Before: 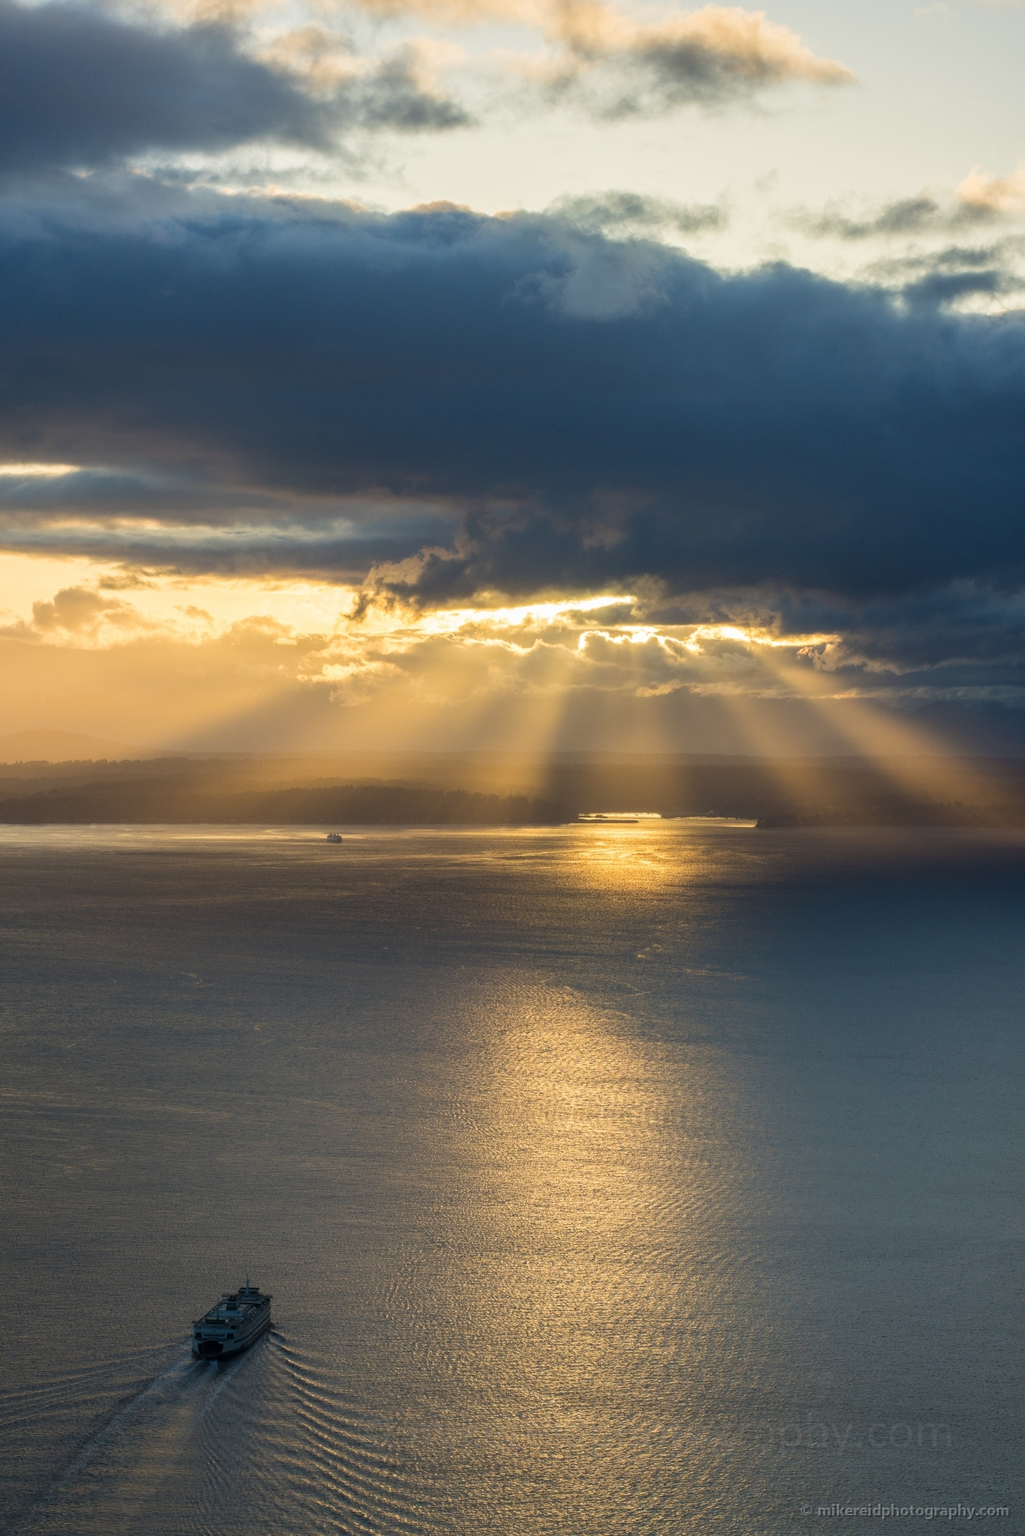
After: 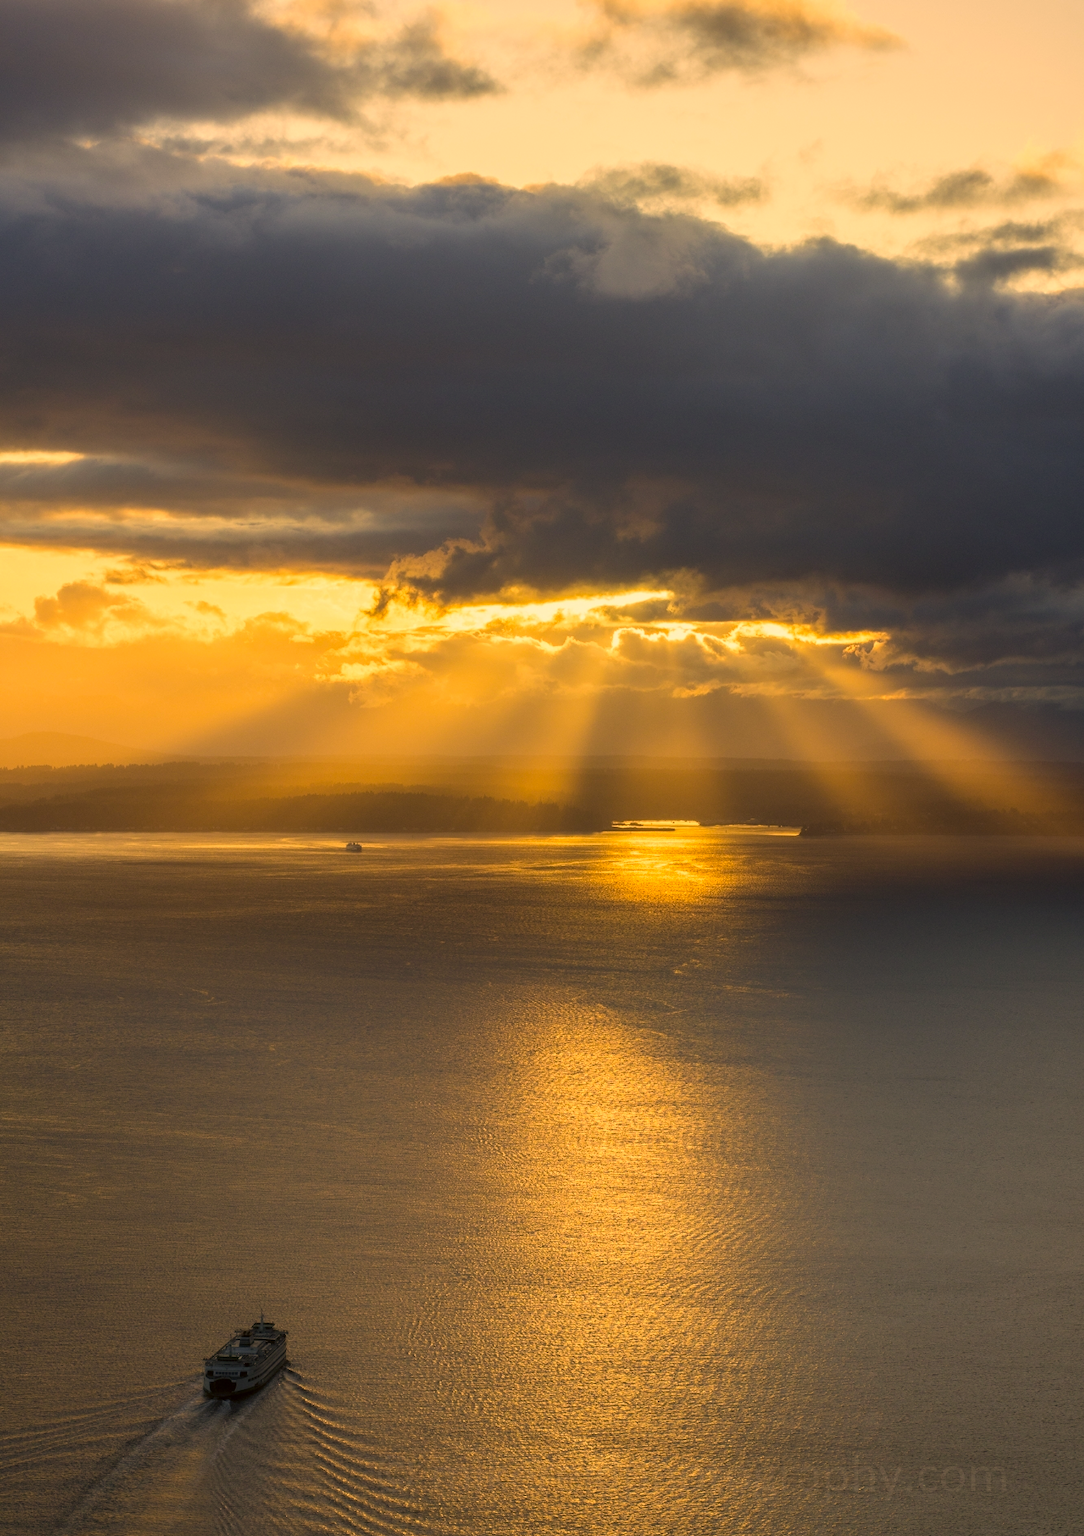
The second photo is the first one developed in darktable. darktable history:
crop and rotate: top 2.479%, bottom 3.018%
color correction: highlights a* 17.94, highlights b* 35.39, shadows a* 1.48, shadows b* 6.42, saturation 1.01
